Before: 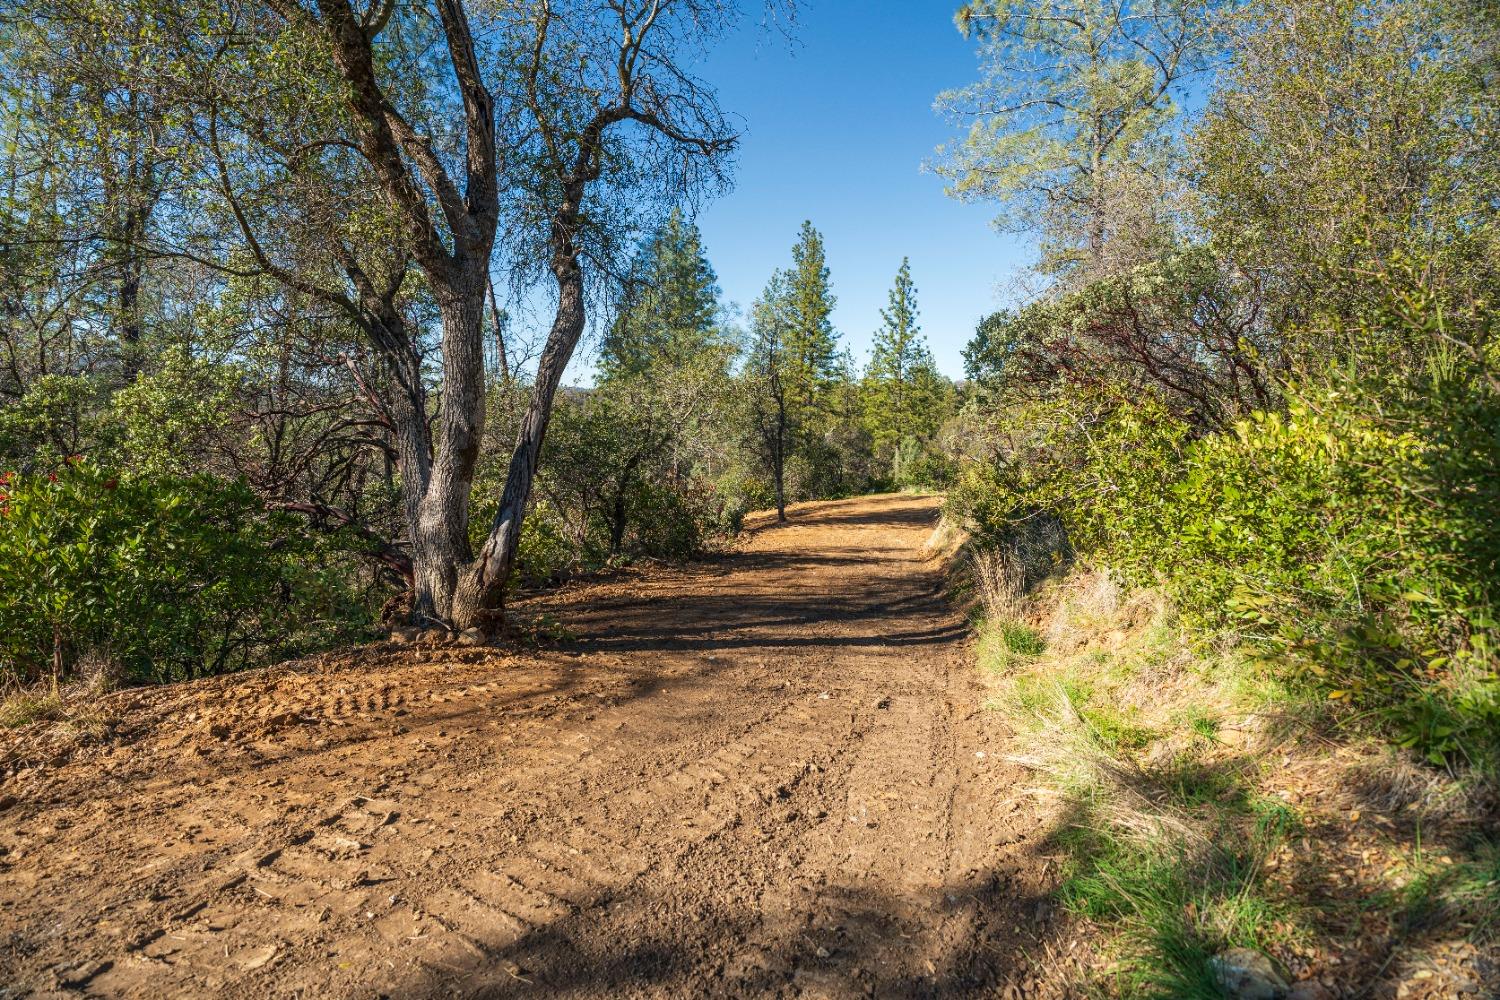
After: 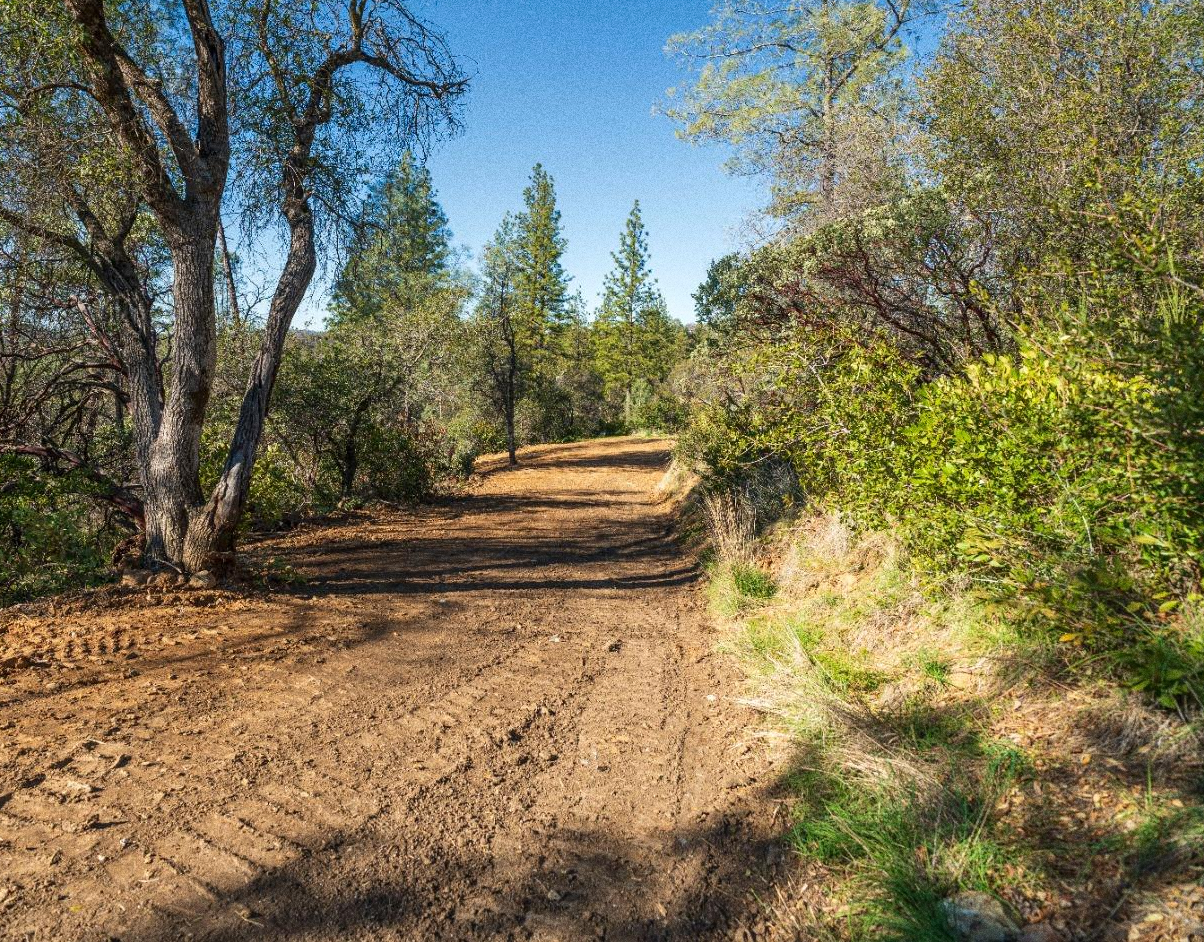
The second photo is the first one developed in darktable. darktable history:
crop and rotate: left 17.959%, top 5.771%, right 1.742%
grain: coarseness 0.09 ISO, strength 40%
